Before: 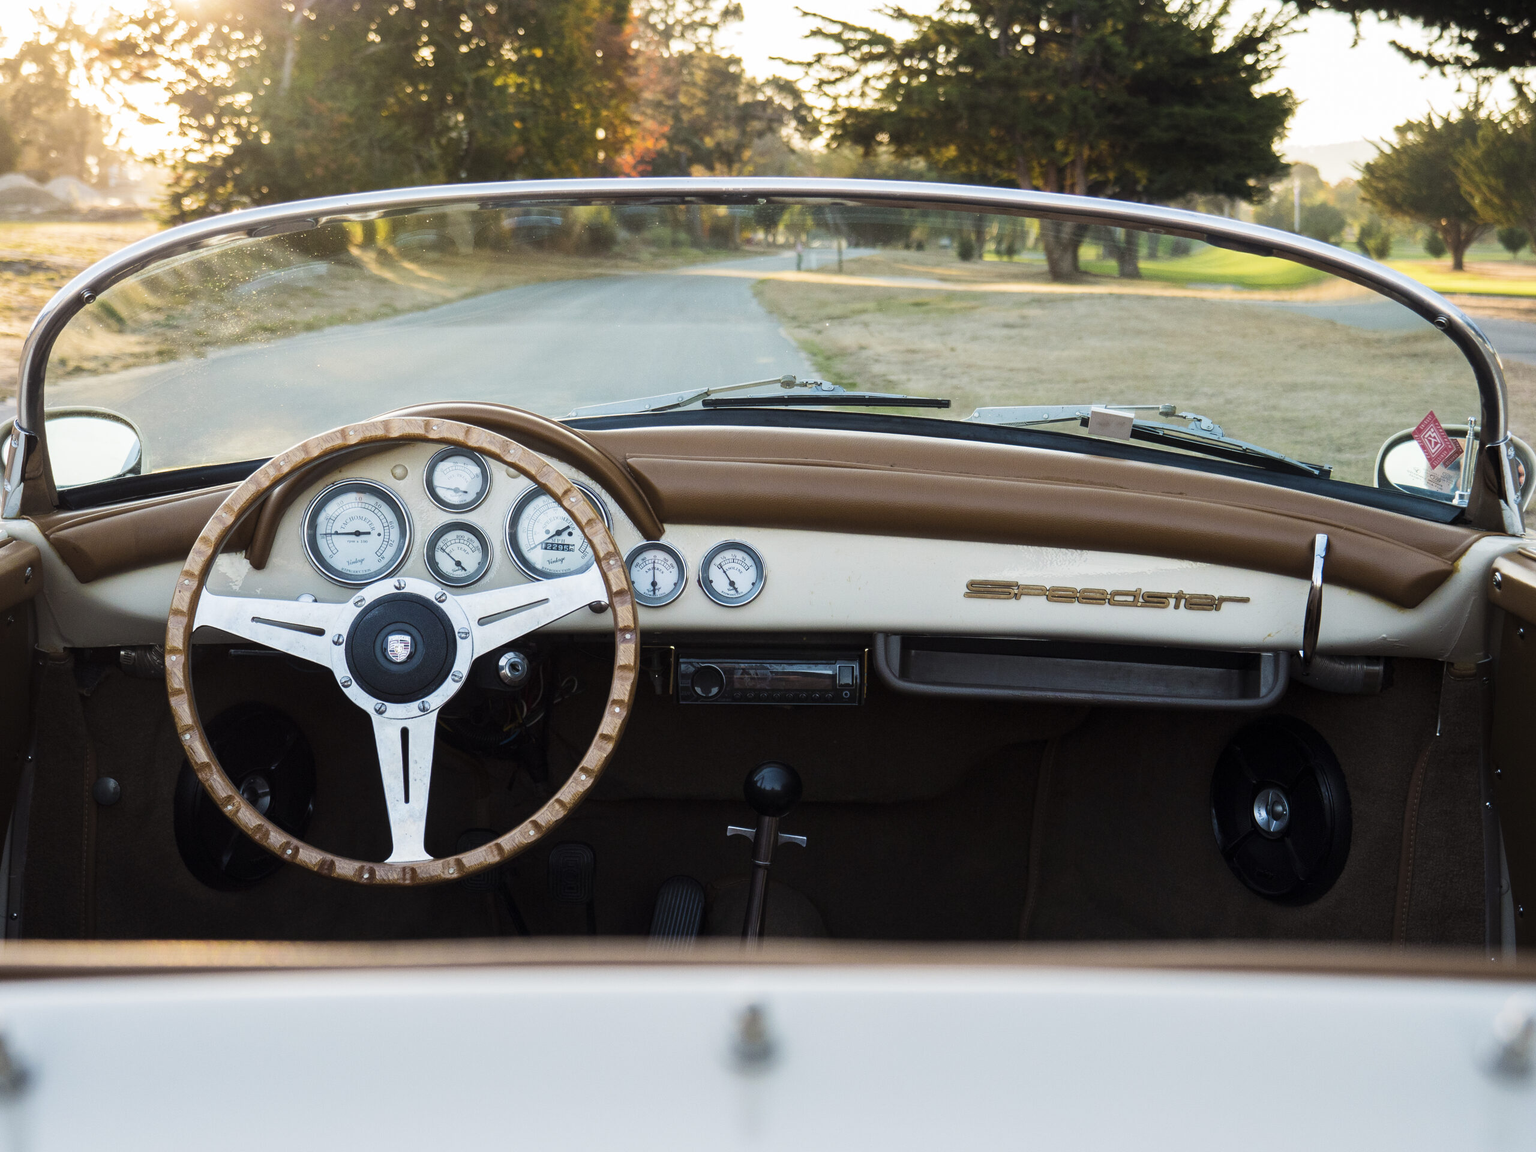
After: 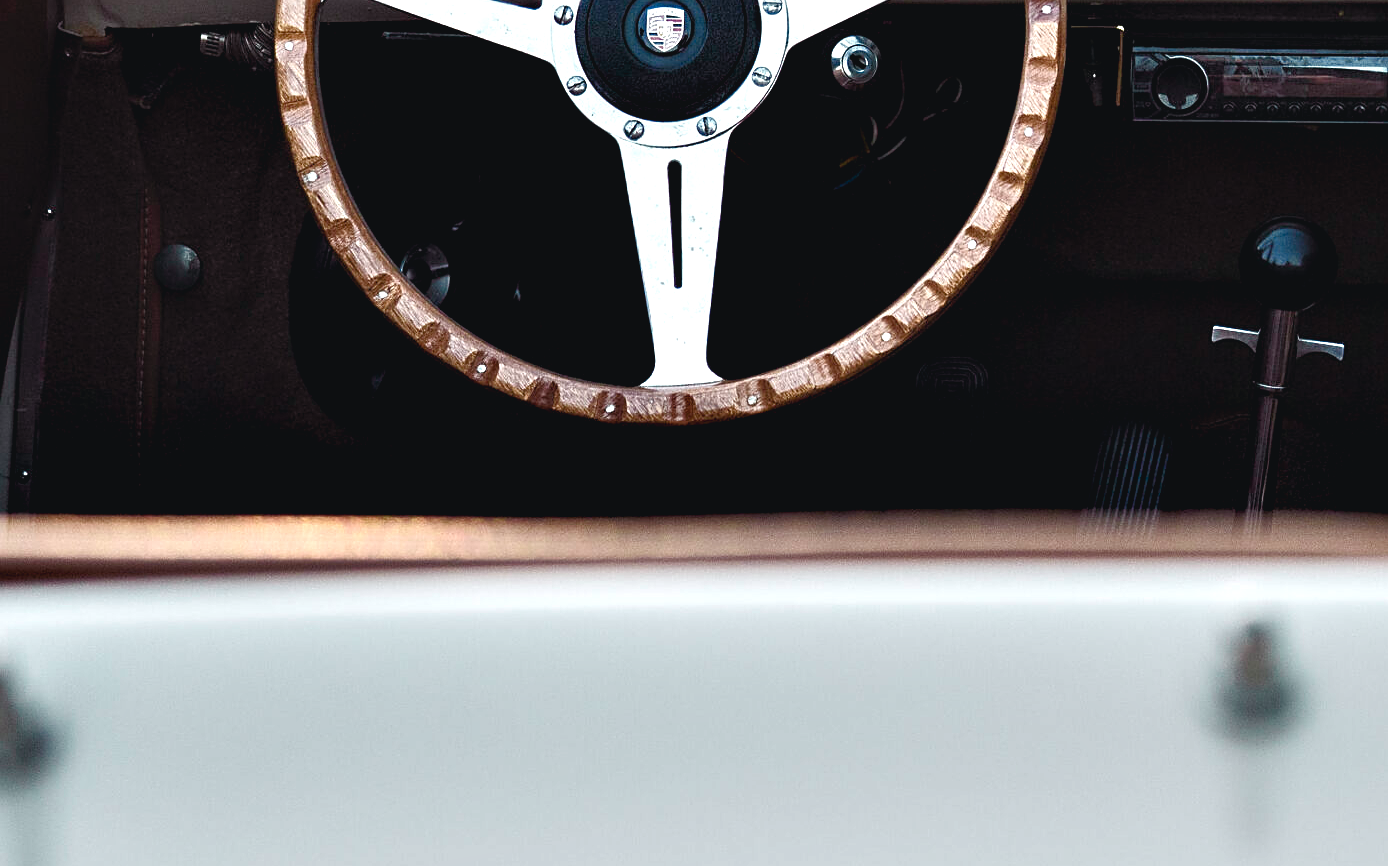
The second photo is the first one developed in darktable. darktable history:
contrast equalizer: y [[0.6 ×6], [0.55 ×6], [0 ×6], [0 ×6], [0 ×6]]
tone curve: curves: ch0 [(0.001, 0.042) (0.128, 0.16) (0.452, 0.42) (0.603, 0.566) (0.754, 0.733) (1, 1)]; ch1 [(0, 0) (0.325, 0.327) (0.412, 0.441) (0.473, 0.466) (0.5, 0.499) (0.549, 0.558) (0.617, 0.625) (0.713, 0.7) (1, 1)]; ch2 [(0, 0) (0.386, 0.397) (0.445, 0.47) (0.505, 0.498) (0.529, 0.524) (0.574, 0.569) (0.652, 0.641) (1, 1)], color space Lab, independent channels, preserve colors none
exposure: exposure -0.06 EV, compensate highlight preservation false
crop and rotate: top 54.765%, right 45.754%, bottom 0.104%
color balance rgb: shadows lift › chroma 3.168%, shadows lift › hue 280.7°, perceptual saturation grading › global saturation 0.862%, perceptual saturation grading › highlights -32.138%, perceptual saturation grading › mid-tones 5.107%, perceptual saturation grading › shadows 17.823%, global vibrance 15.118%
sharpen: on, module defaults
